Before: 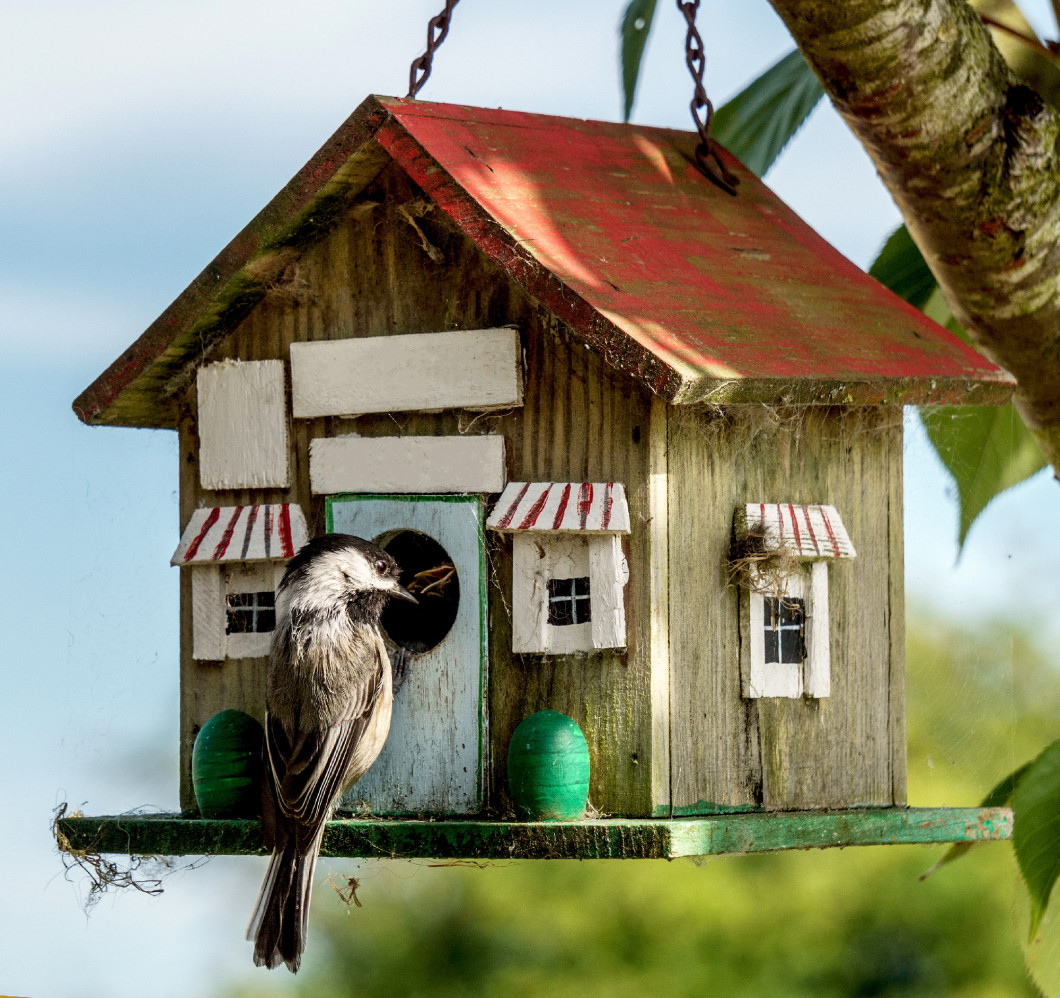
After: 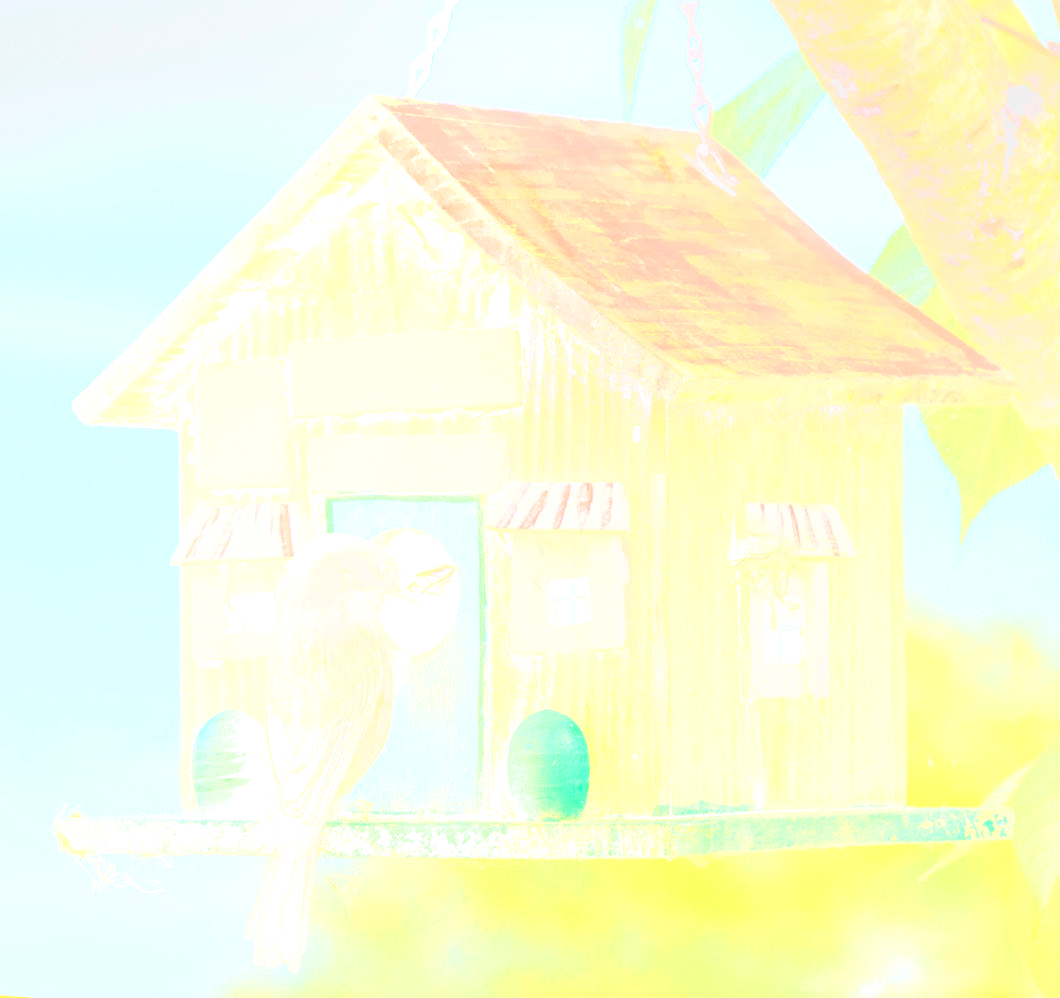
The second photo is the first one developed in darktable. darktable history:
bloom: size 70%, threshold 25%, strength 70%
white balance: red 1, blue 1
exposure: exposure 0.766 EV, compensate highlight preservation false
